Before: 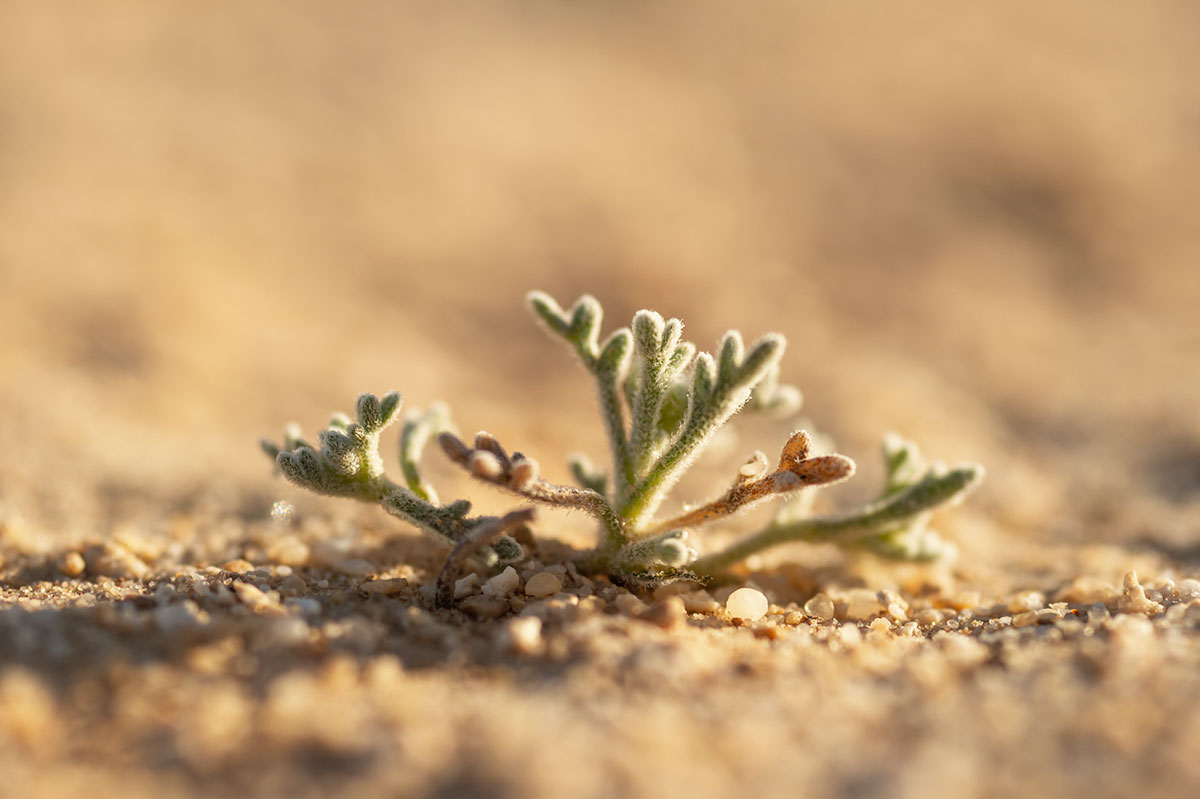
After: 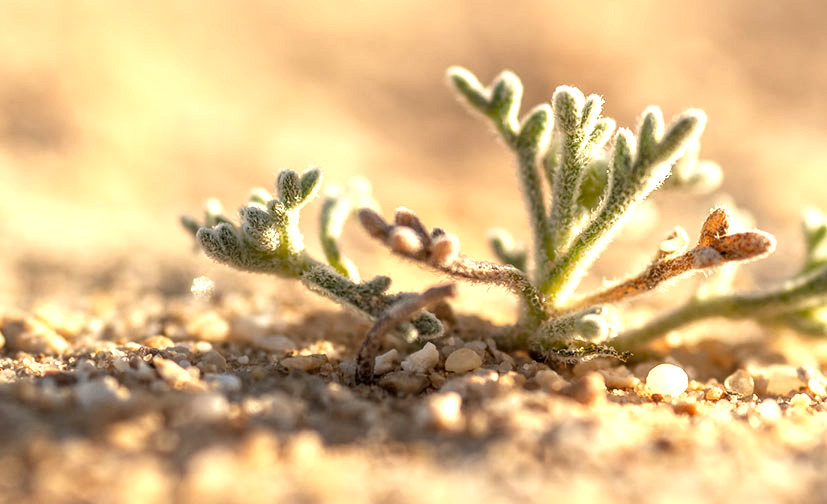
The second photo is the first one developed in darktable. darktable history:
exposure: black level correction 0, exposure 0.703 EV
local contrast: on, module defaults
crop: left 6.716%, top 28.075%, right 24.315%, bottom 8.739%
